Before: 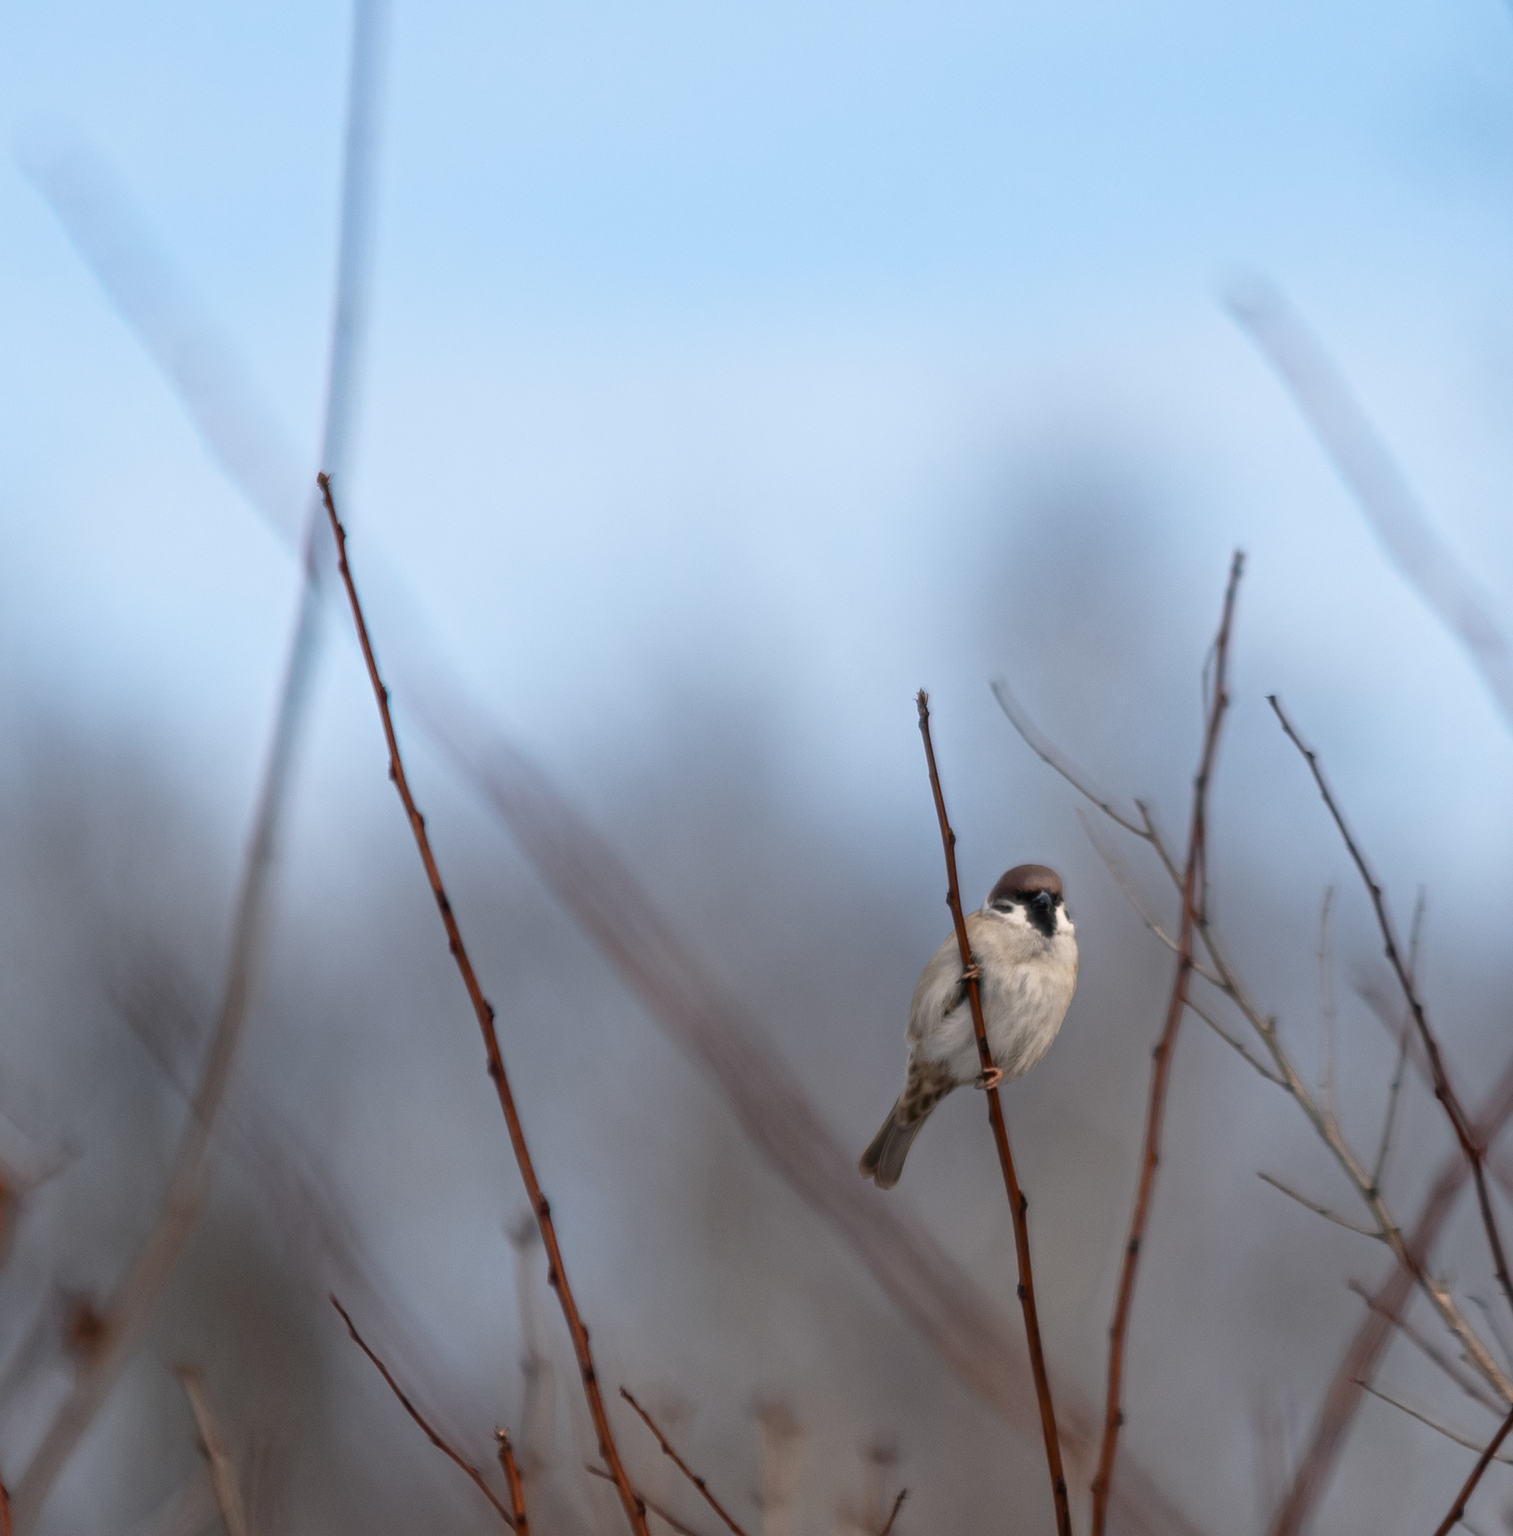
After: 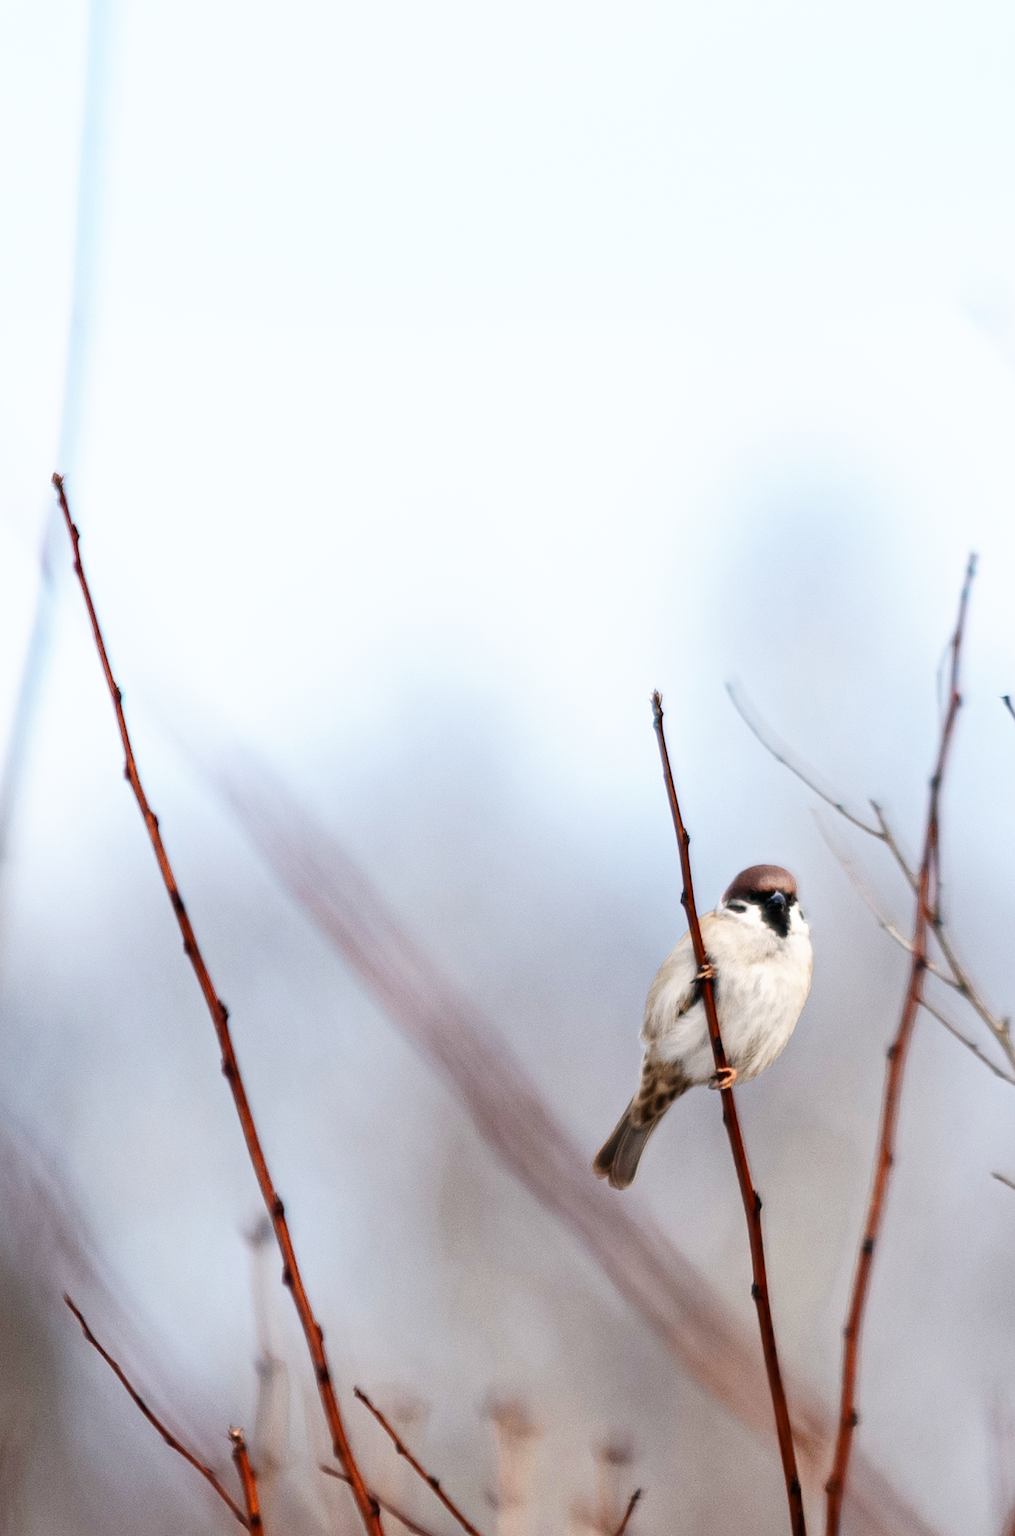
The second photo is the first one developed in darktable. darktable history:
crop and rotate: left 17.599%, right 15.304%
base curve: curves: ch0 [(0, 0) (0.007, 0.004) (0.027, 0.03) (0.046, 0.07) (0.207, 0.54) (0.442, 0.872) (0.673, 0.972) (1, 1)], preserve colors none
